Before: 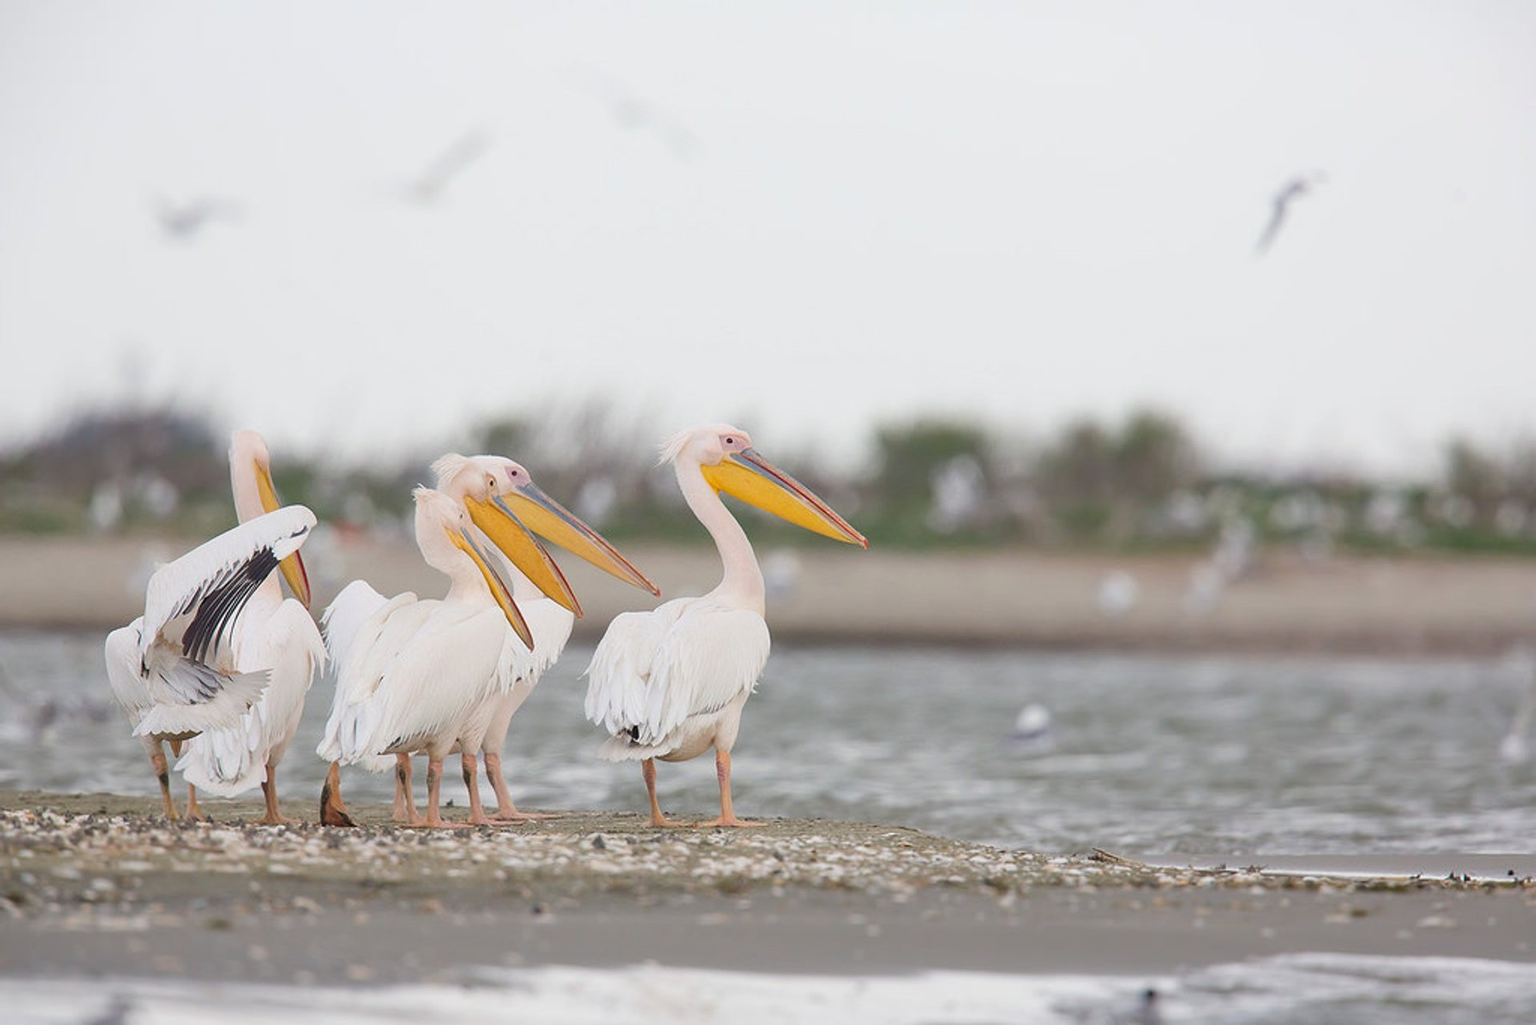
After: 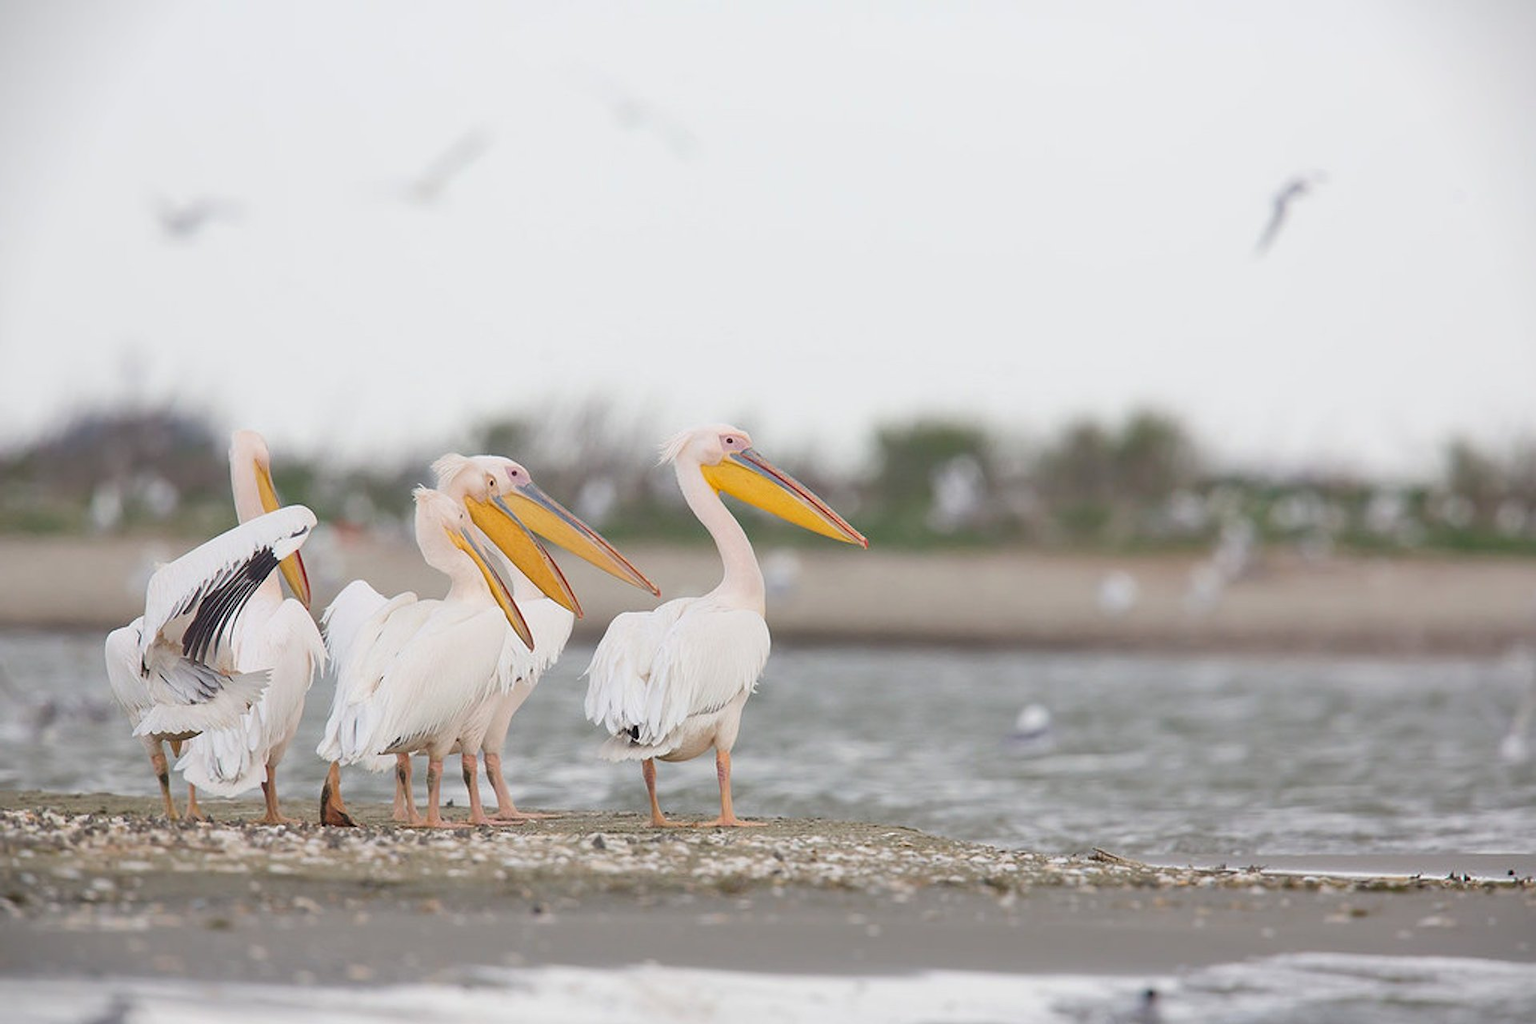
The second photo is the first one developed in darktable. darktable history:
vignetting: fall-off start 99.74%
